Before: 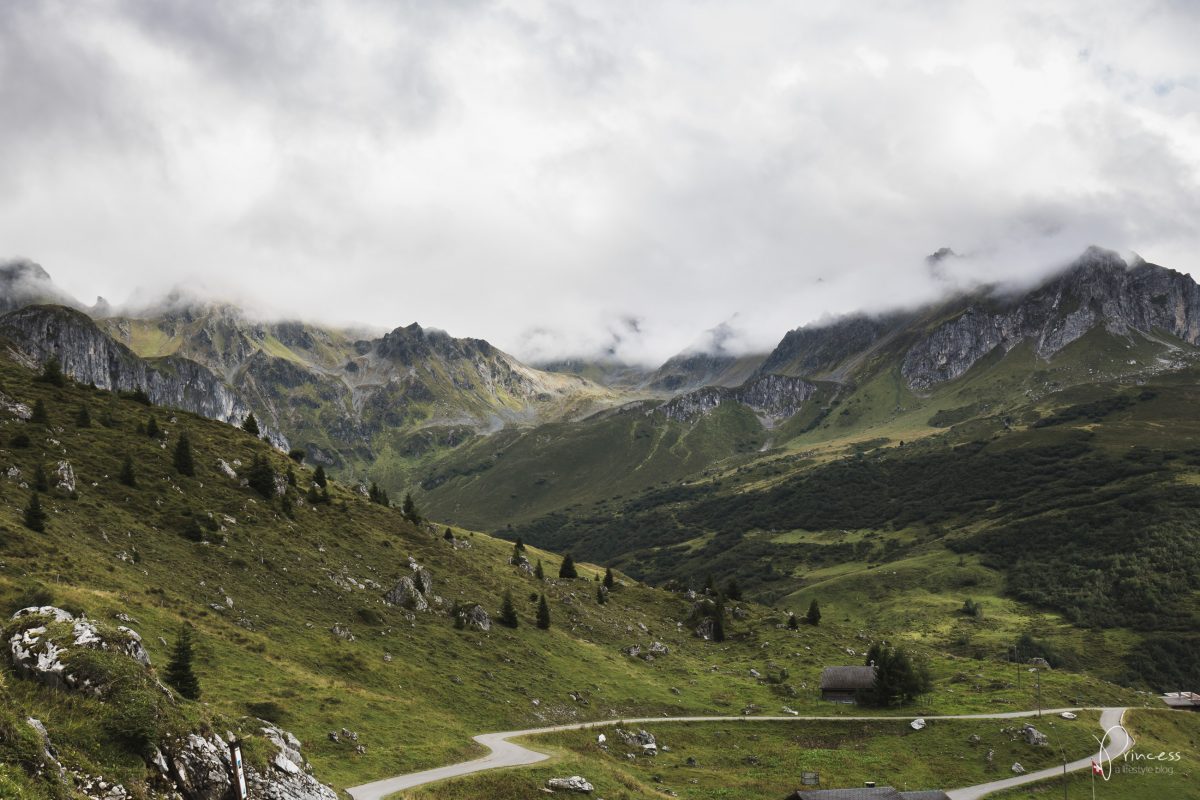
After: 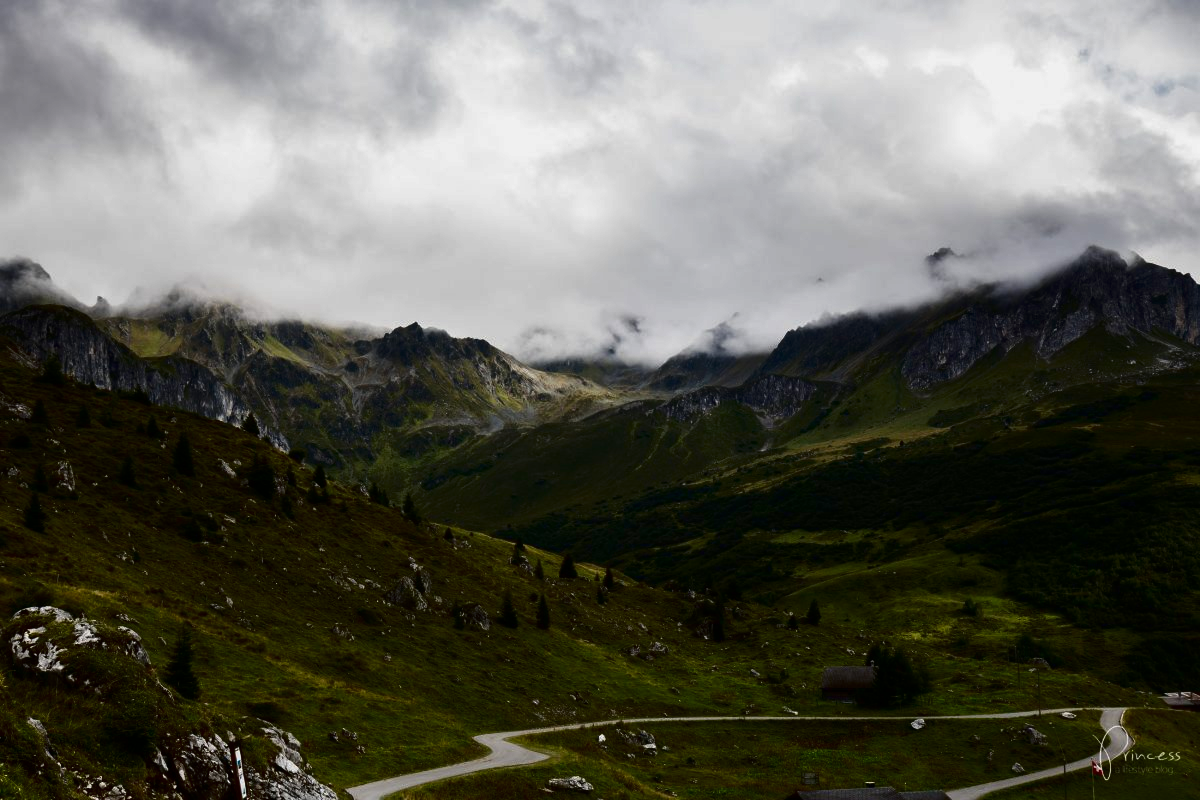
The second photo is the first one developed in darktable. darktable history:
contrast brightness saturation: contrast 0.088, brightness -0.594, saturation 0.168
